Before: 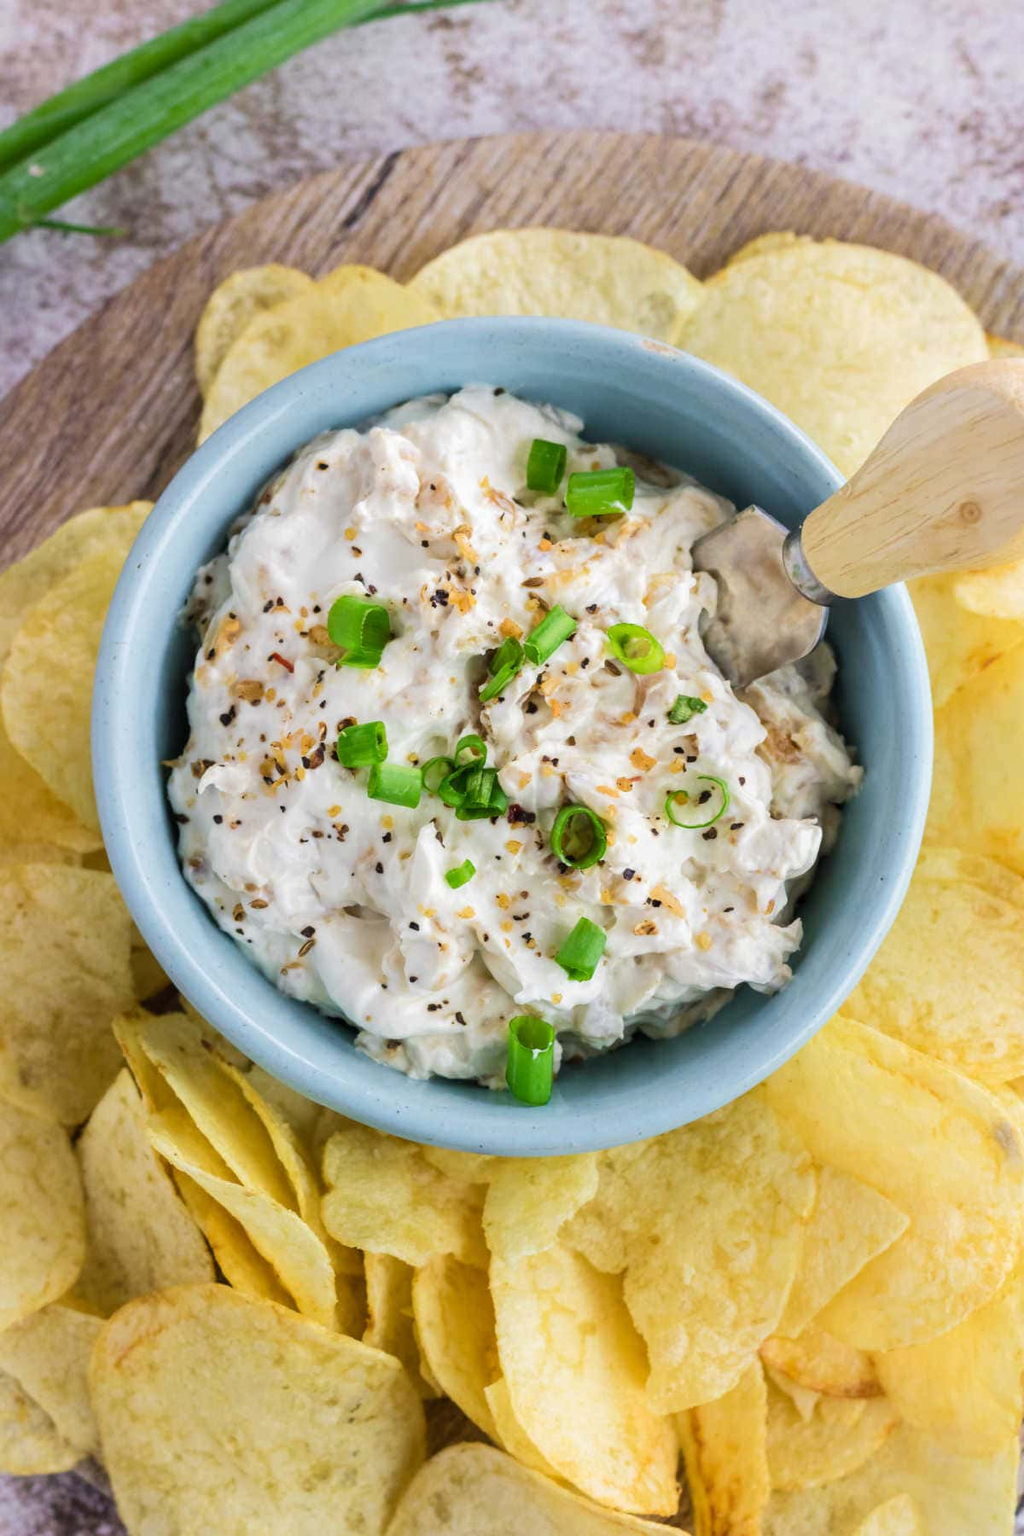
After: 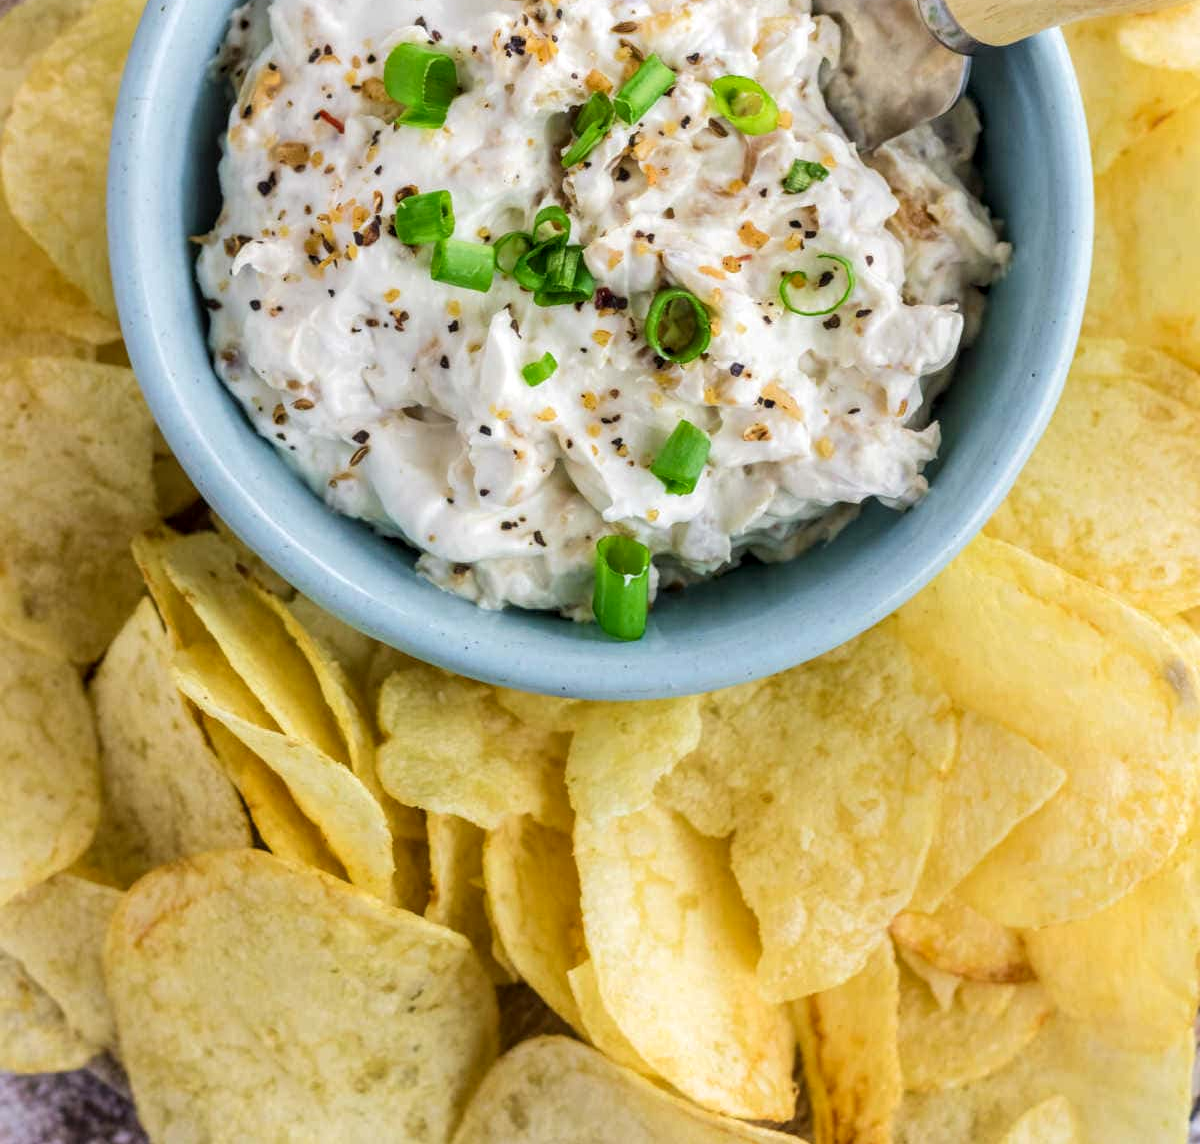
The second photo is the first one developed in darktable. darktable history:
local contrast: on, module defaults
crop and rotate: top 36.435%
